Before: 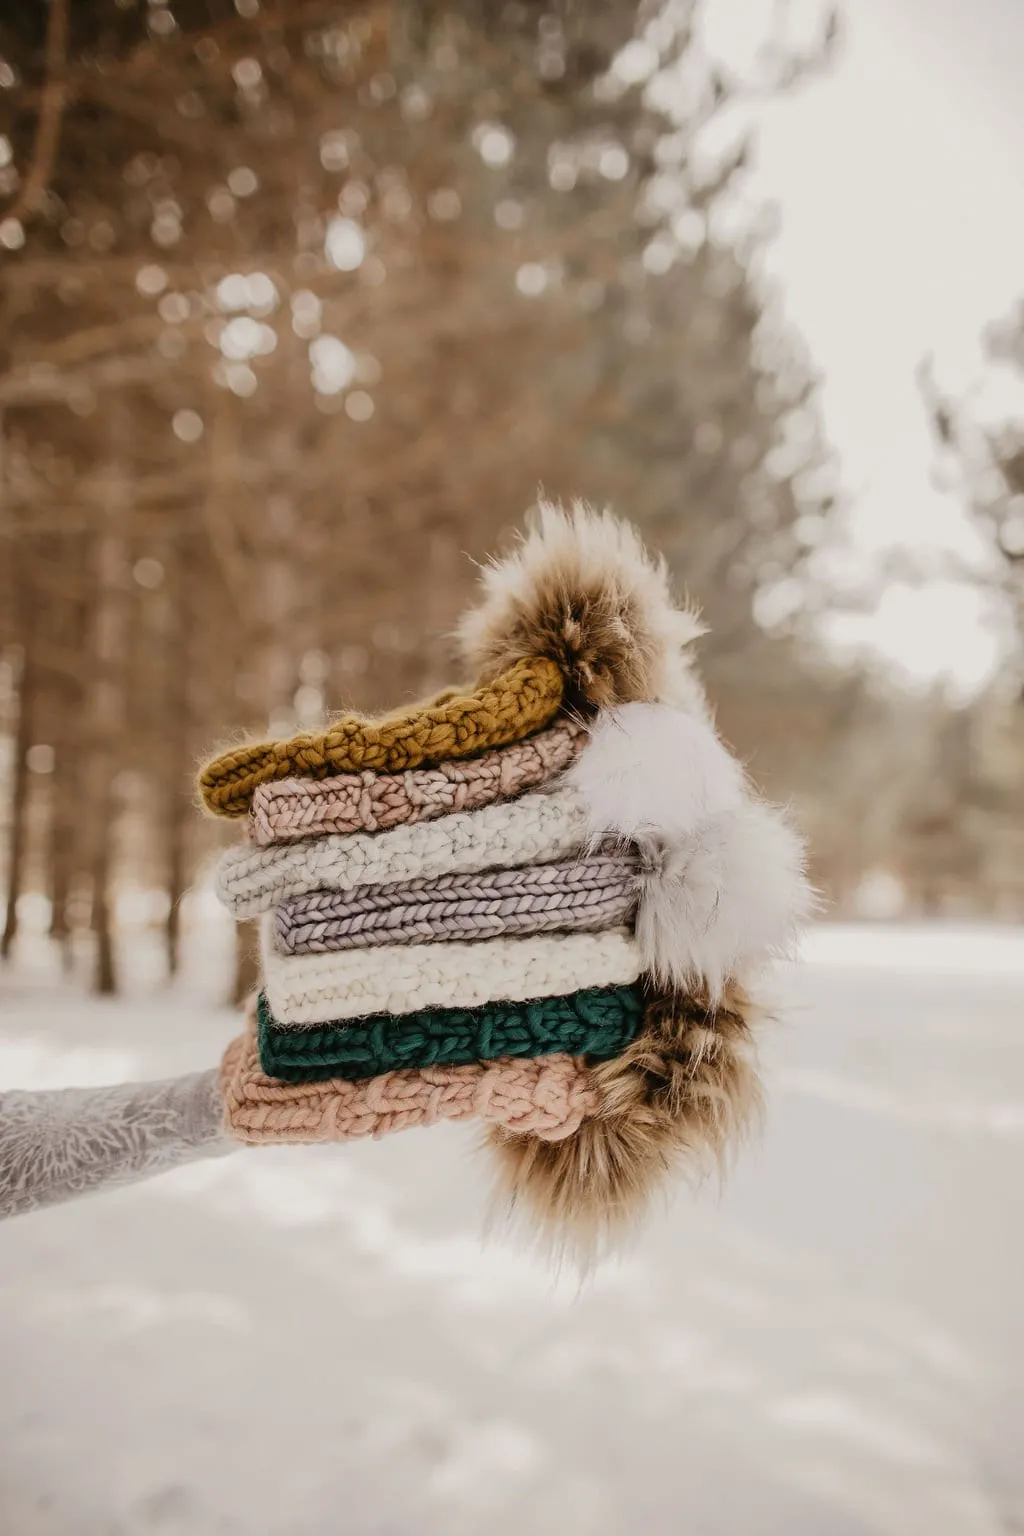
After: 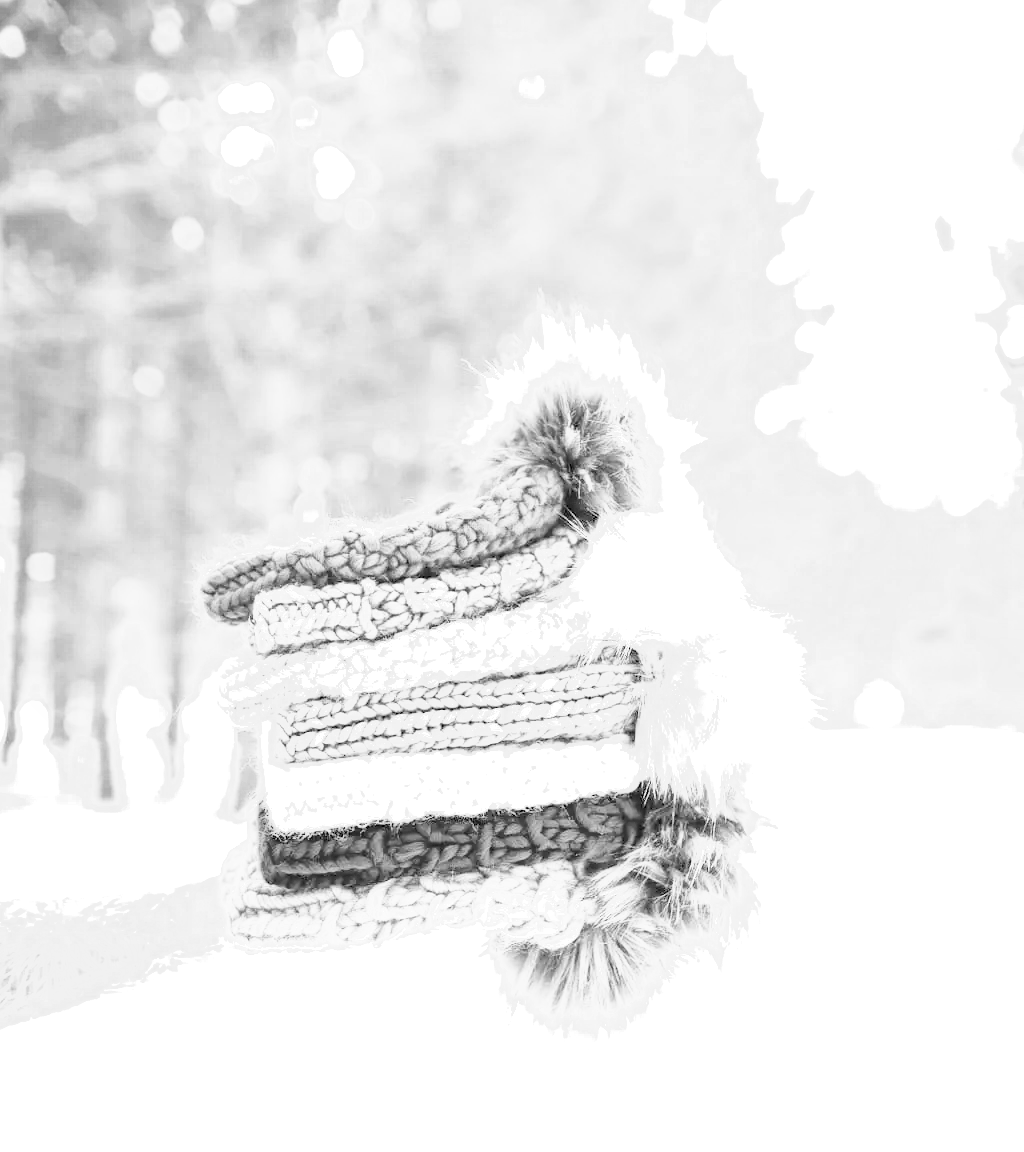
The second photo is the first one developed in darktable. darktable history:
tone equalizer: on, module defaults
exposure: black level correction 0, exposure 4 EV, compensate exposure bias true, compensate highlight preservation false
crop and rotate: top 12.5%, bottom 12.5%
filmic rgb: black relative exposure -7.32 EV, white relative exposure 5.09 EV, hardness 3.2
color zones: curves: ch0 [(0, 0.5) (0.125, 0.4) (0.25, 0.5) (0.375, 0.4) (0.5, 0.4) (0.625, 0.35) (0.75, 0.35) (0.875, 0.5)]; ch1 [(0, 0.35) (0.125, 0.45) (0.25, 0.35) (0.375, 0.35) (0.5, 0.35) (0.625, 0.35) (0.75, 0.45) (0.875, 0.35)]; ch2 [(0, 0.6) (0.125, 0.5) (0.25, 0.5) (0.375, 0.6) (0.5, 0.6) (0.625, 0.5) (0.75, 0.5) (0.875, 0.5)]
color balance: mode lift, gamma, gain (sRGB), lift [1, 0.69, 1, 1], gamma [1, 1.482, 1, 1], gain [1, 1, 1, 0.802]
monochrome: on, module defaults
